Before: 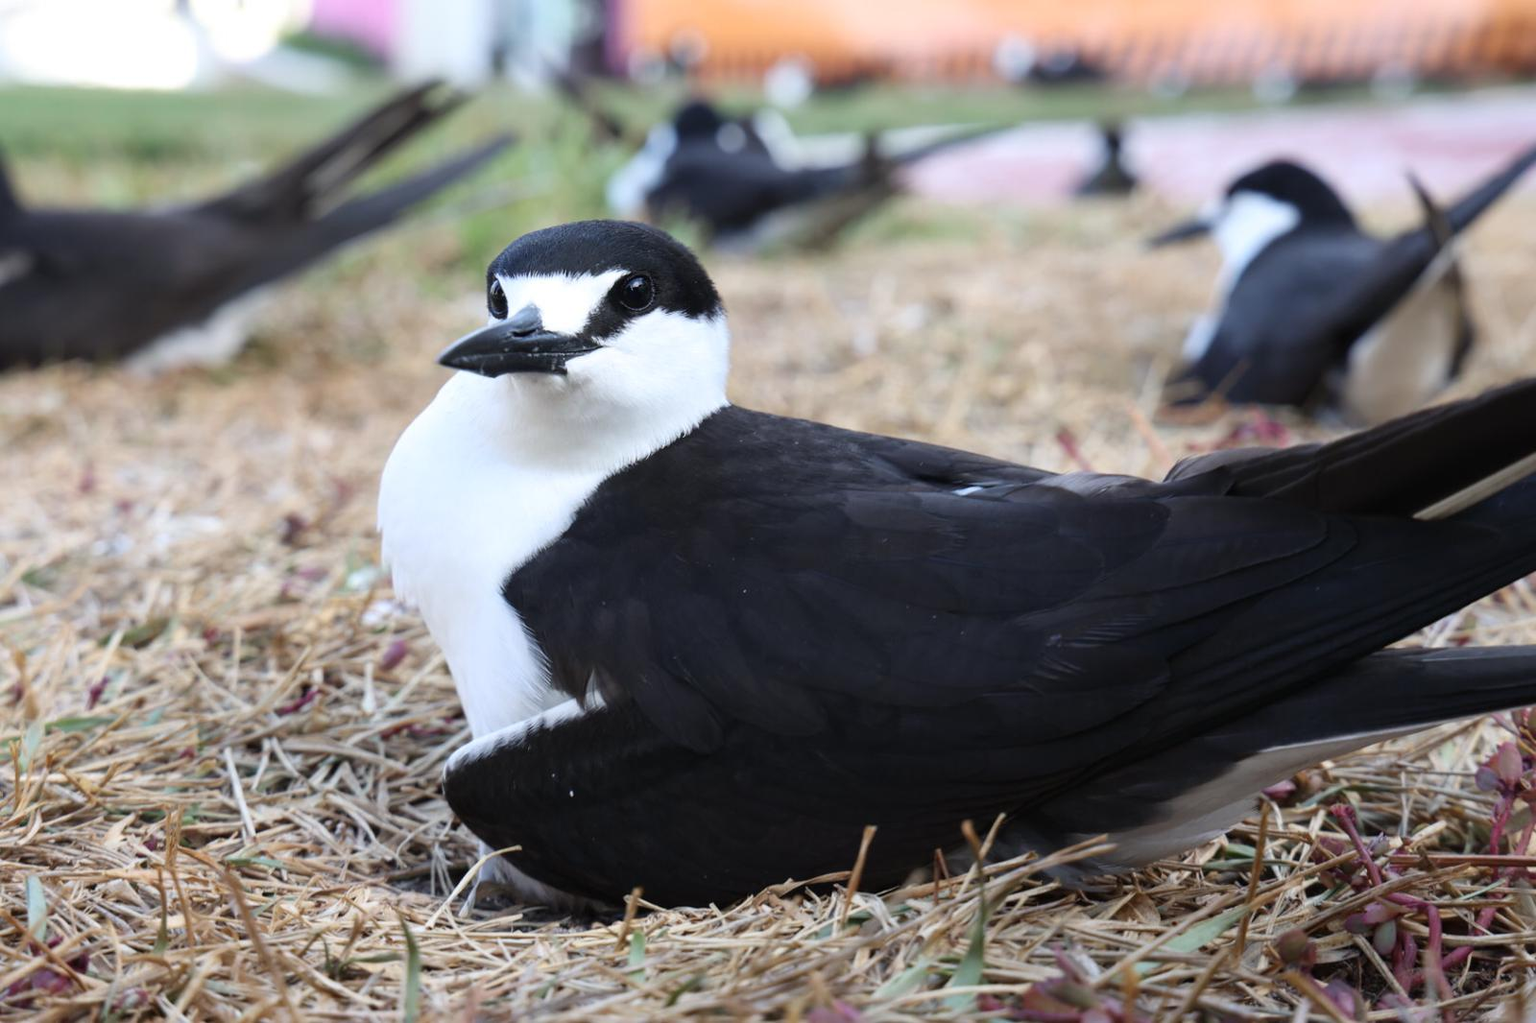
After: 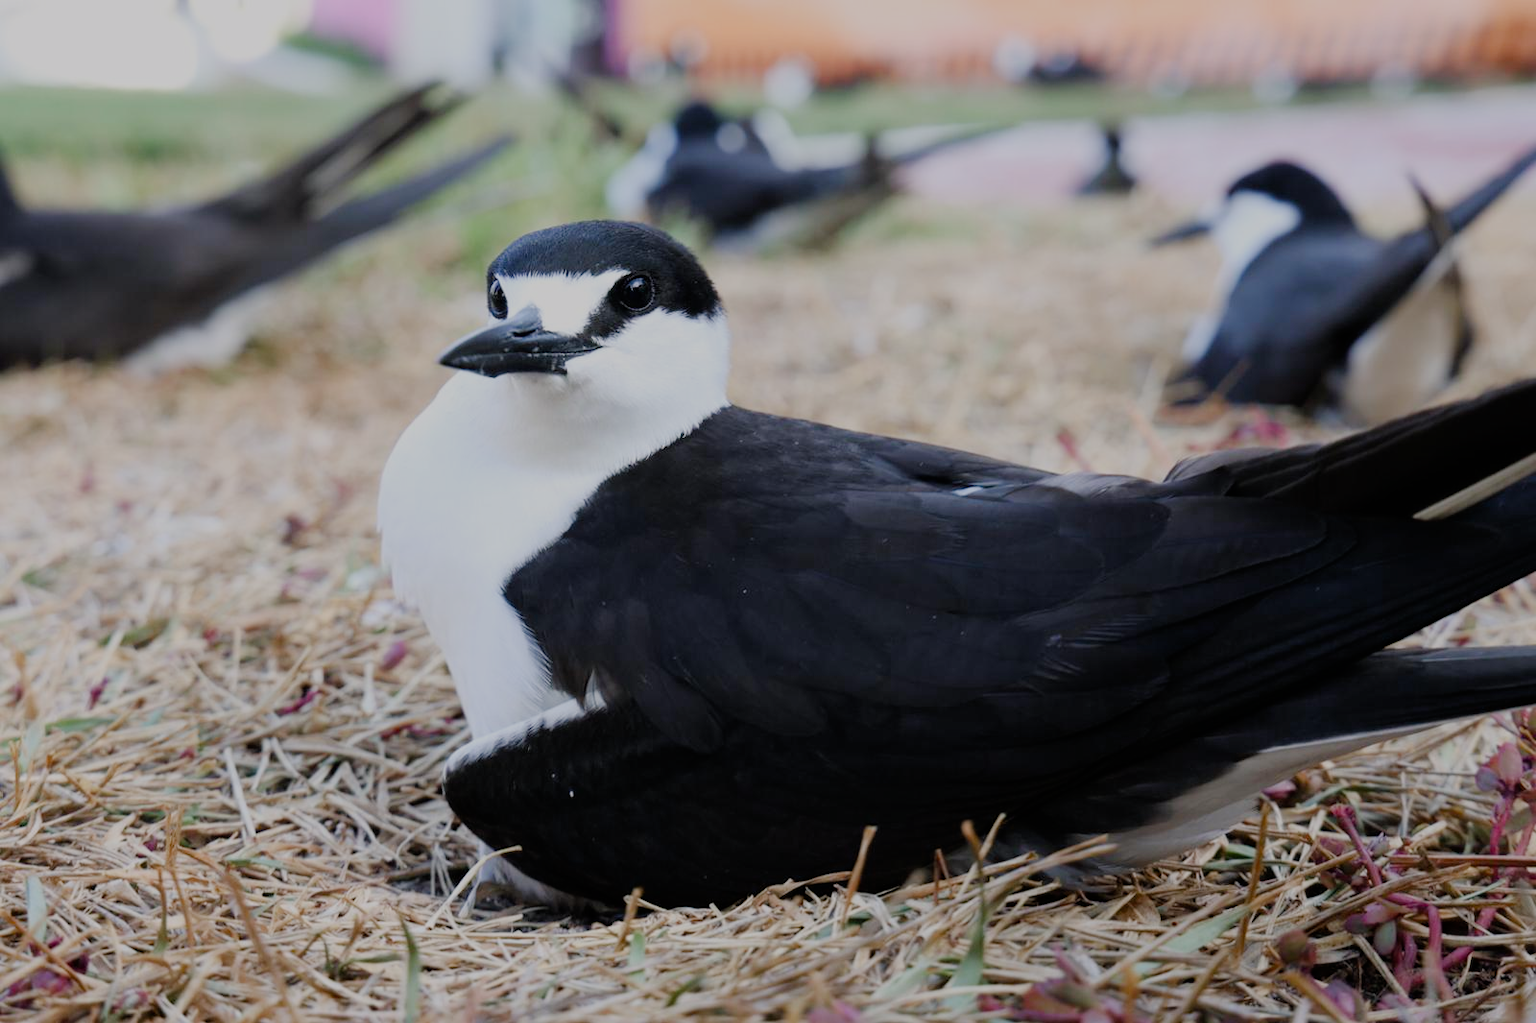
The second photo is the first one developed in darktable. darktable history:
tone equalizer: on, module defaults
filmic rgb: black relative exposure -6.98 EV, white relative exposure 5.63 EV, hardness 2.86
color balance rgb: shadows lift › chroma 1%, shadows lift › hue 113°, highlights gain › chroma 0.2%, highlights gain › hue 333°, perceptual saturation grading › global saturation 20%, perceptual saturation grading › highlights -50%, perceptual saturation grading › shadows 25%, contrast -10%
